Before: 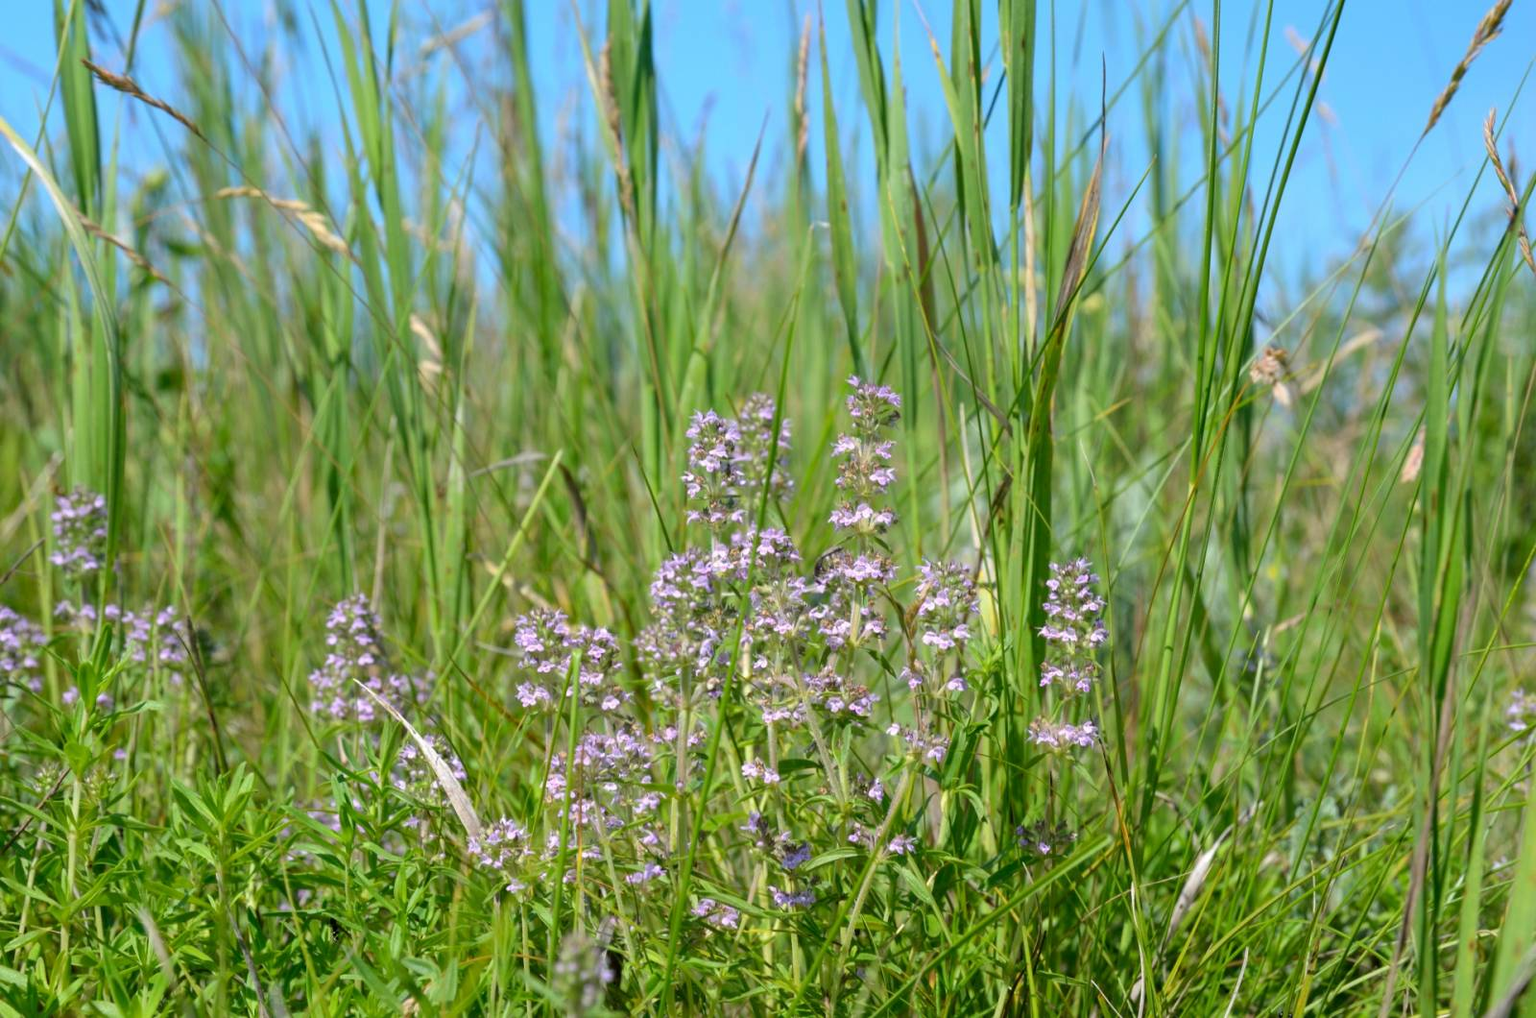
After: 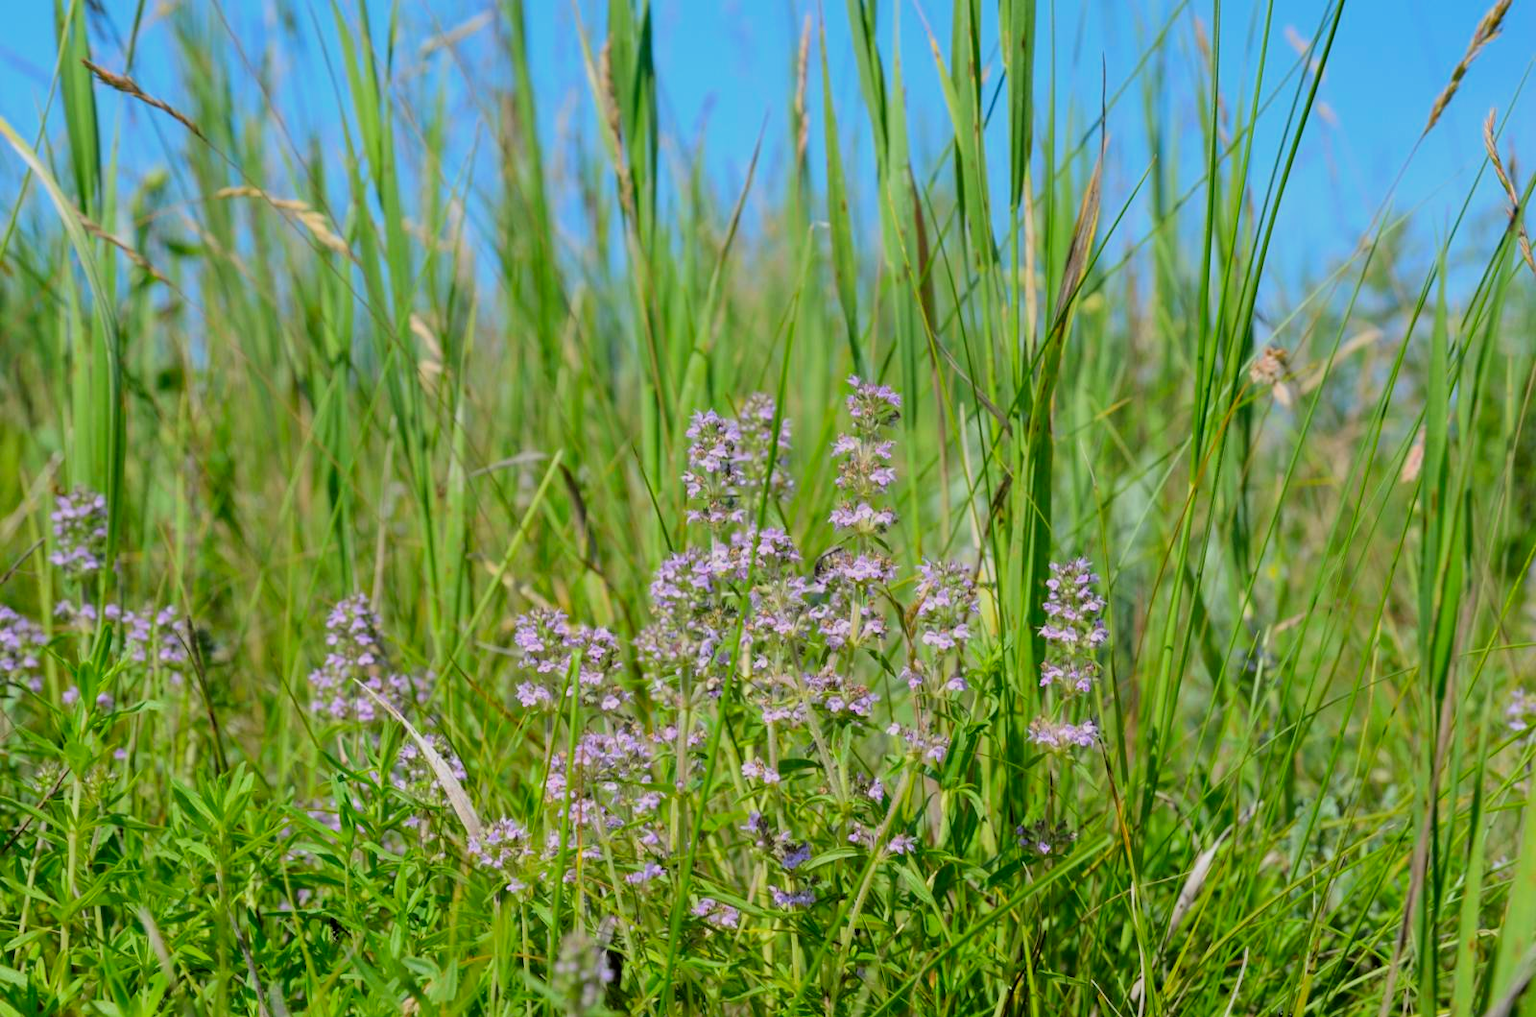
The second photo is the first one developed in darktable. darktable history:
contrast brightness saturation: saturation 0.183
filmic rgb: black relative exposure -7.98 EV, white relative exposure 4.05 EV, hardness 4.13, color science v6 (2022)
